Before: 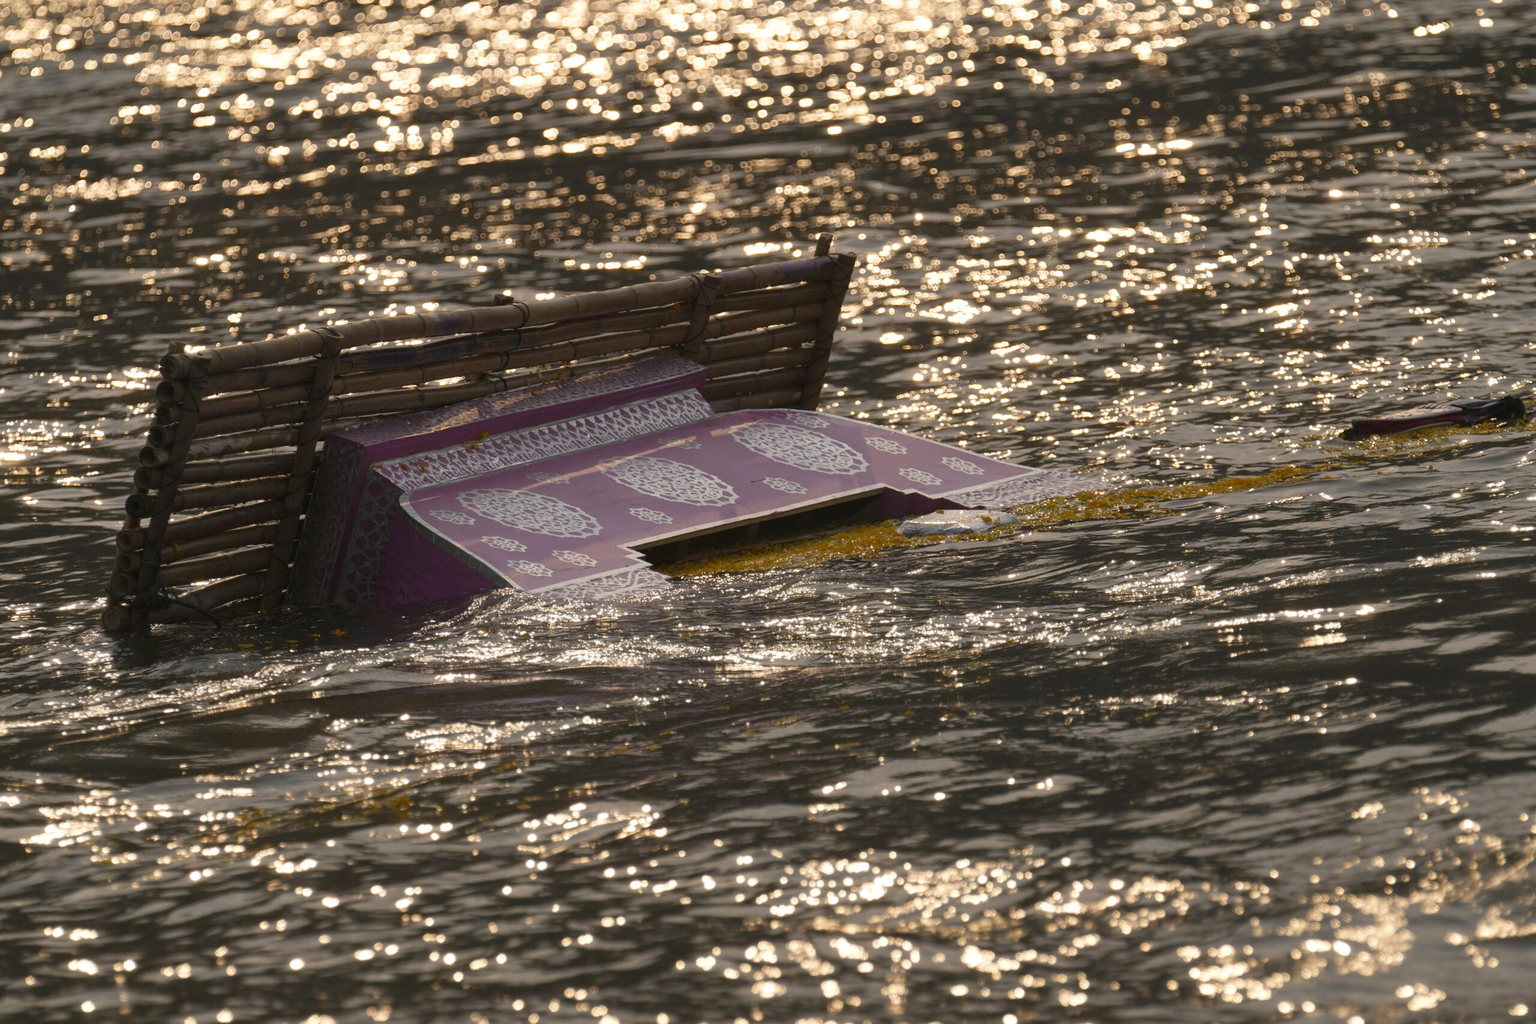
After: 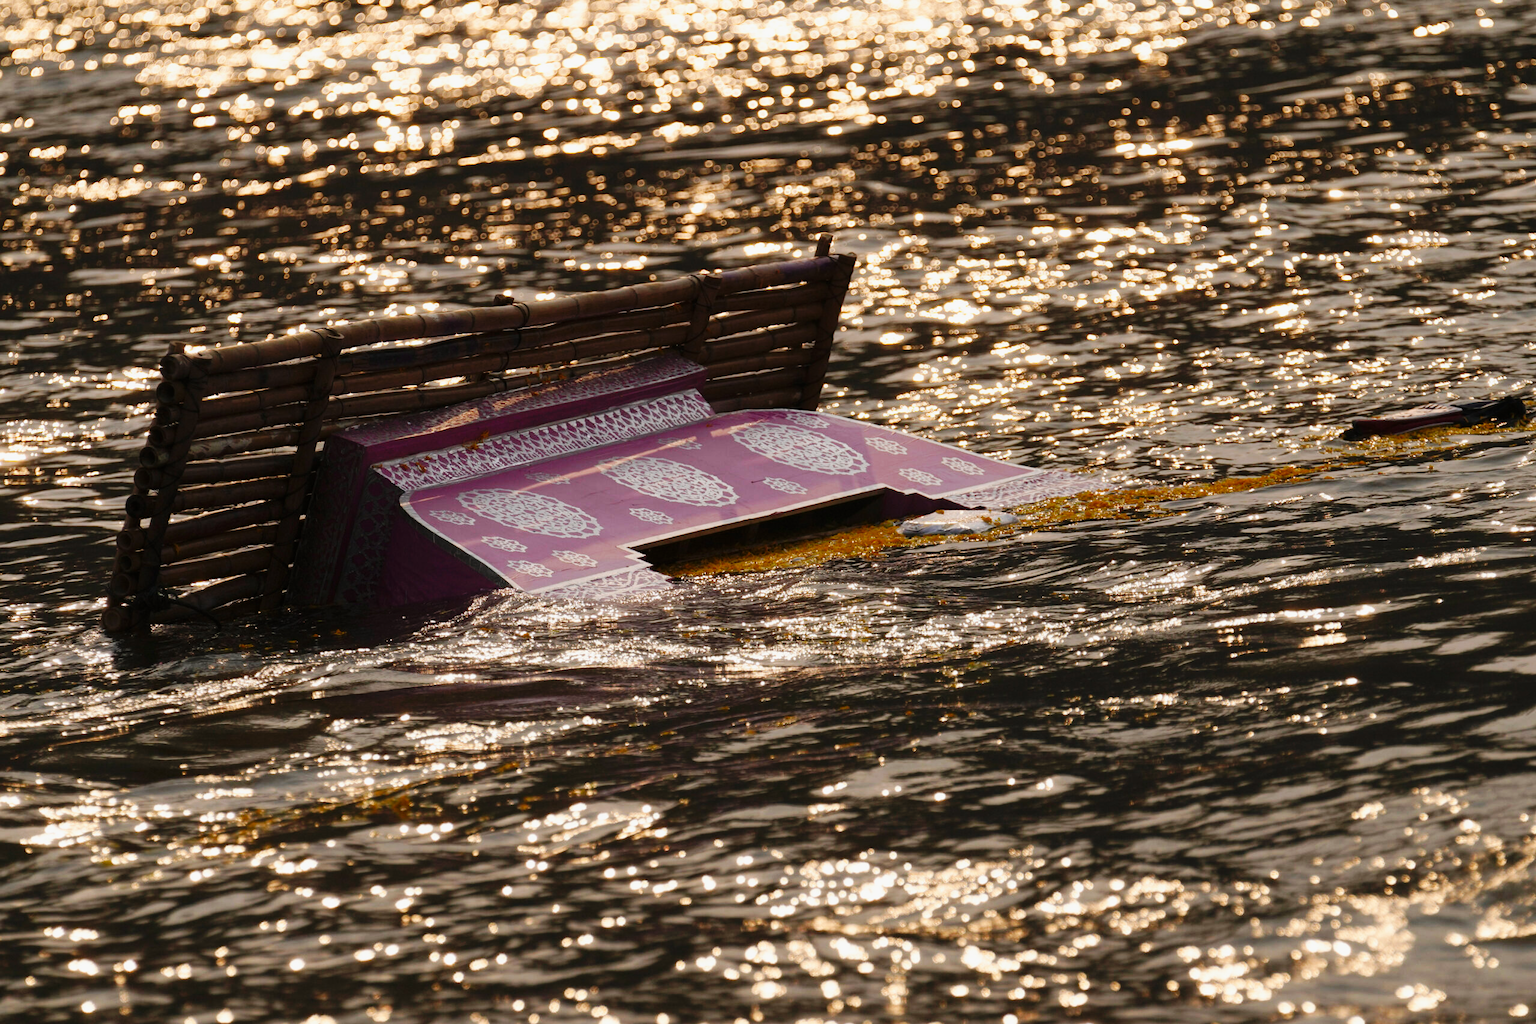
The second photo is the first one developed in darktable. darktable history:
base curve: curves: ch0 [(0, 0) (0.036, 0.025) (0.121, 0.166) (0.206, 0.329) (0.605, 0.79) (1, 1)], preserve colors none
exposure: exposure -0.207 EV, compensate highlight preservation false
